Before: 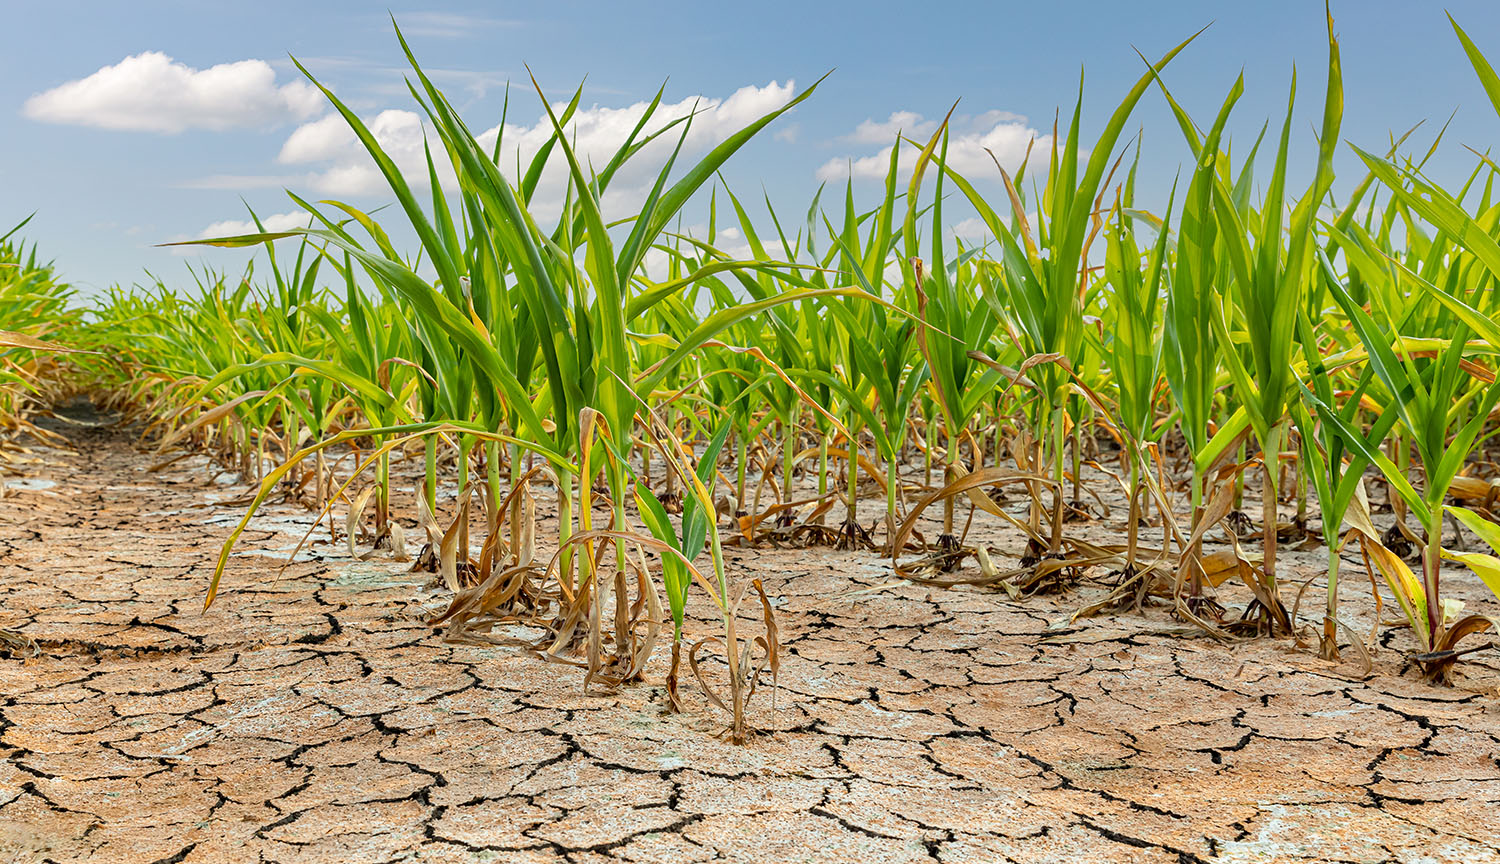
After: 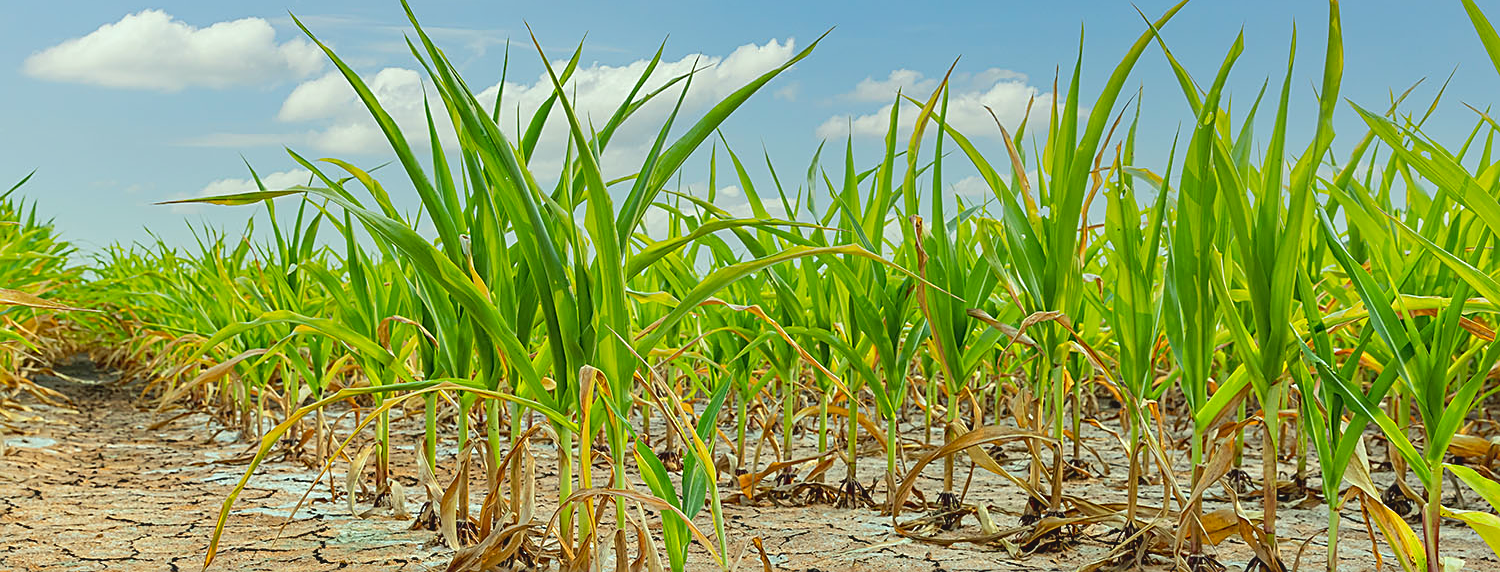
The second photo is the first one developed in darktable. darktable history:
tone equalizer: -8 EV 0.09 EV, edges refinement/feathering 500, mask exposure compensation -1.57 EV, preserve details no
crop and rotate: top 4.883%, bottom 28.818%
sharpen: on, module defaults
contrast brightness saturation: contrast -0.094, brightness 0.047, saturation 0.084
color correction: highlights a* -8.36, highlights b* 3.21
